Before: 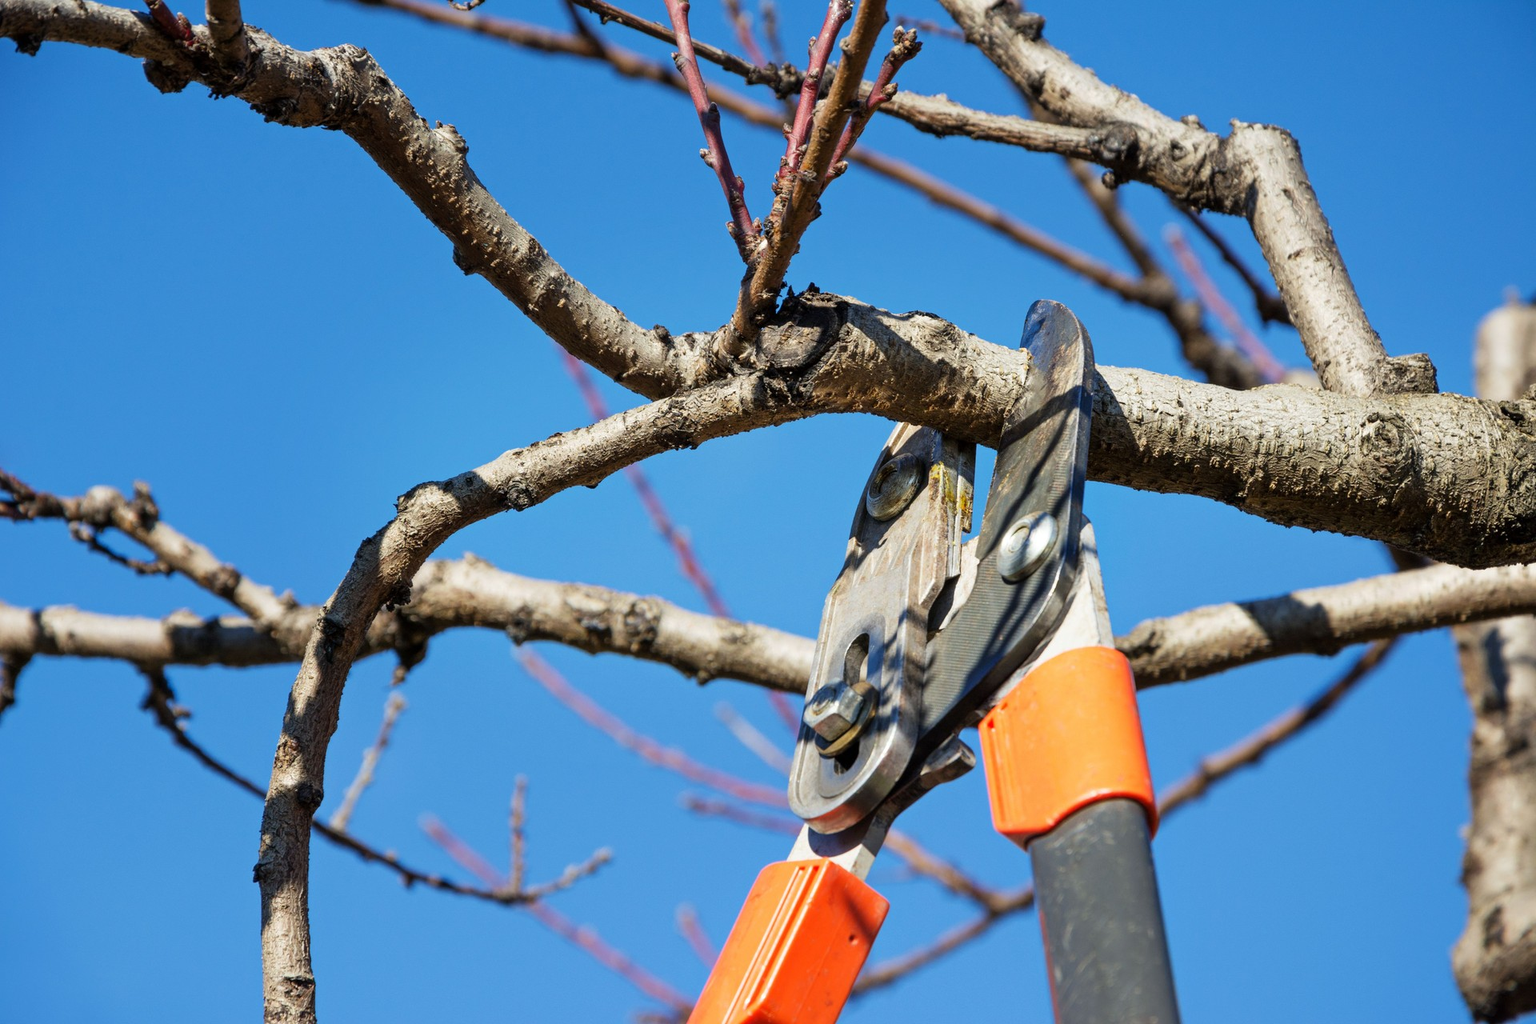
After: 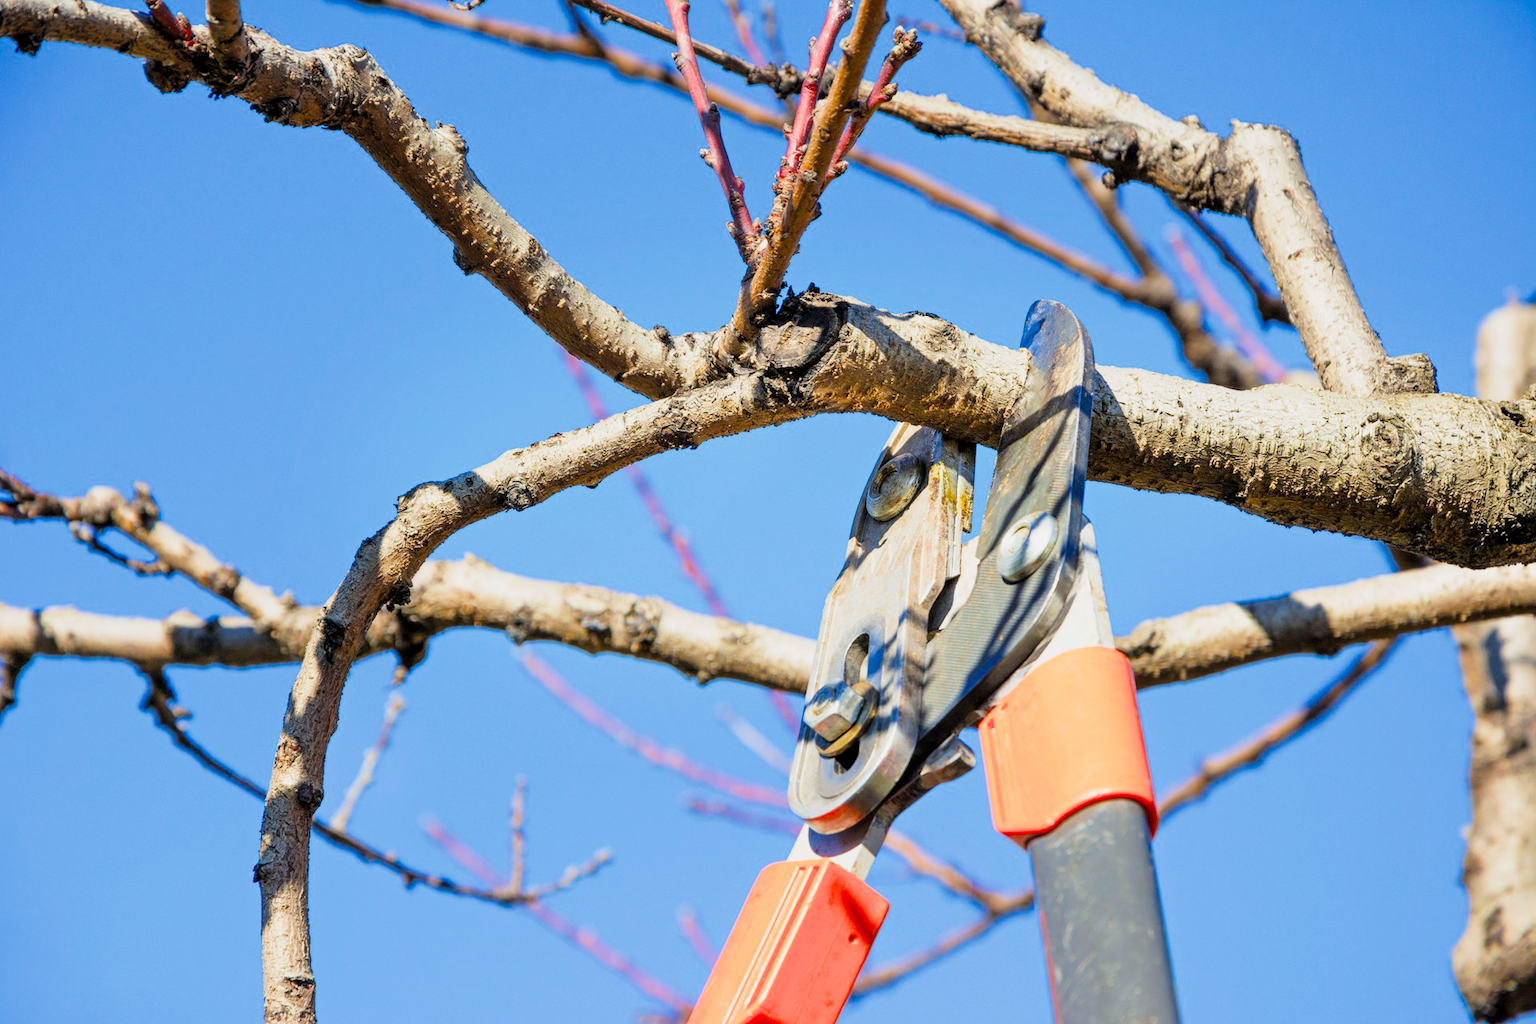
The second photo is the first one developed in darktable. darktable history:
filmic rgb: black relative exposure -8.79 EV, white relative exposure 4.98 EV, threshold 6 EV, target black luminance 0%, hardness 3.77, latitude 66.34%, contrast 0.822, highlights saturation mix 10%, shadows ↔ highlights balance 20%, add noise in highlights 0.1, color science v4 (2020), iterations of high-quality reconstruction 0, type of noise poissonian, enable highlight reconstruction true
exposure: black level correction 0, exposure 1.388 EV, compensate exposure bias true, compensate highlight preservation false
